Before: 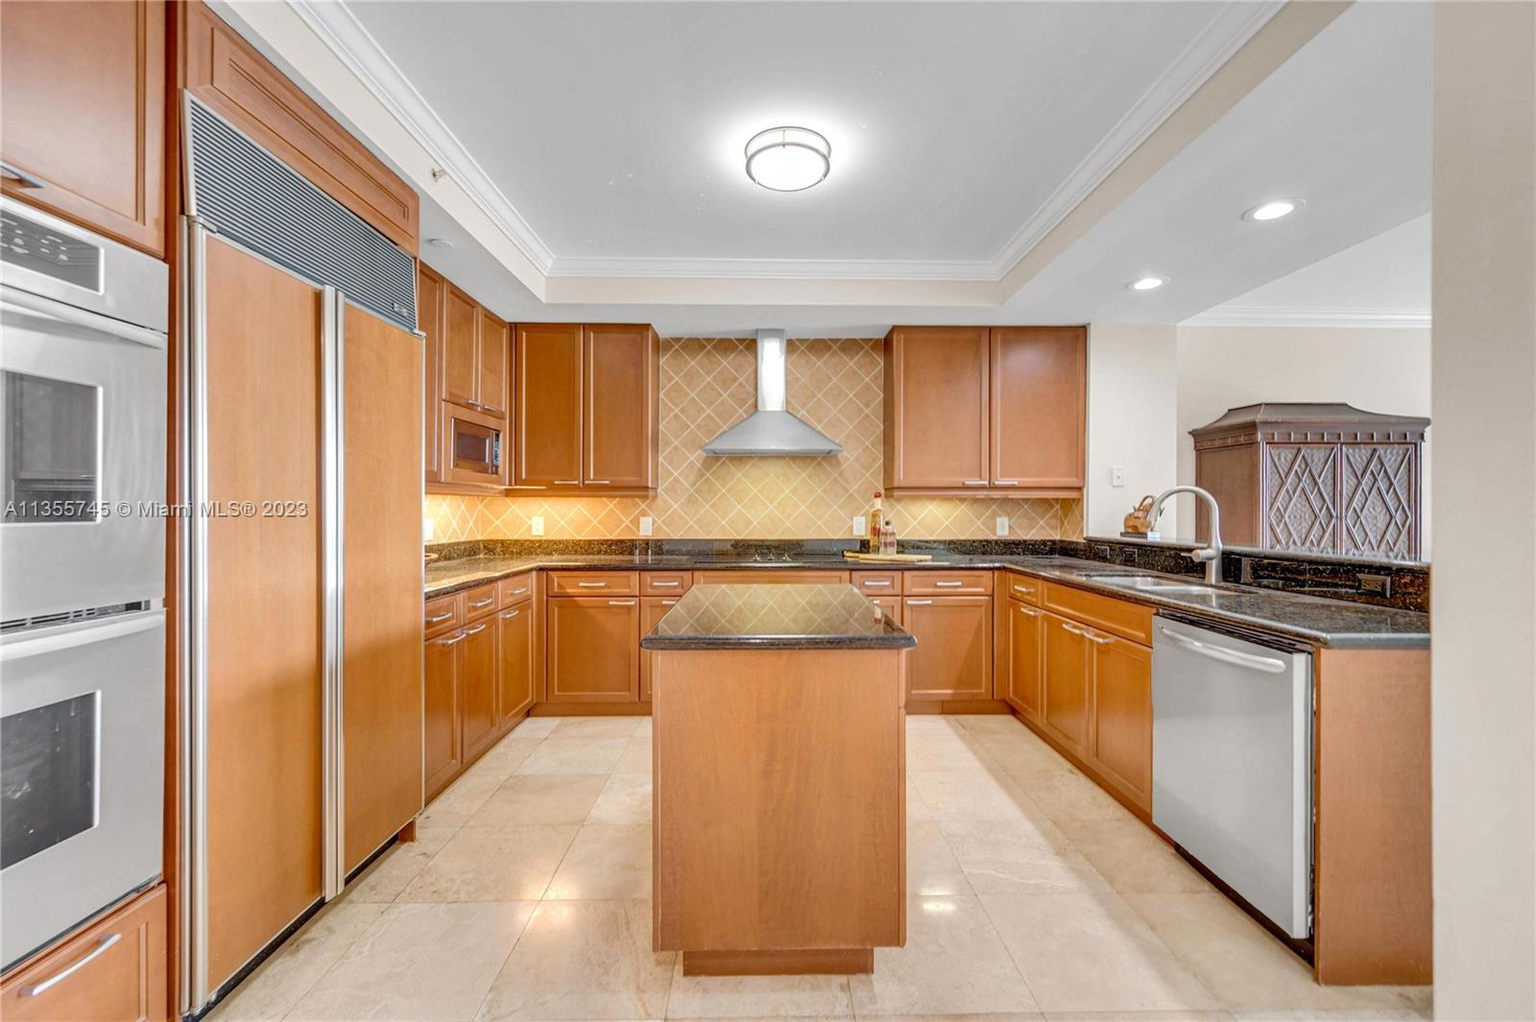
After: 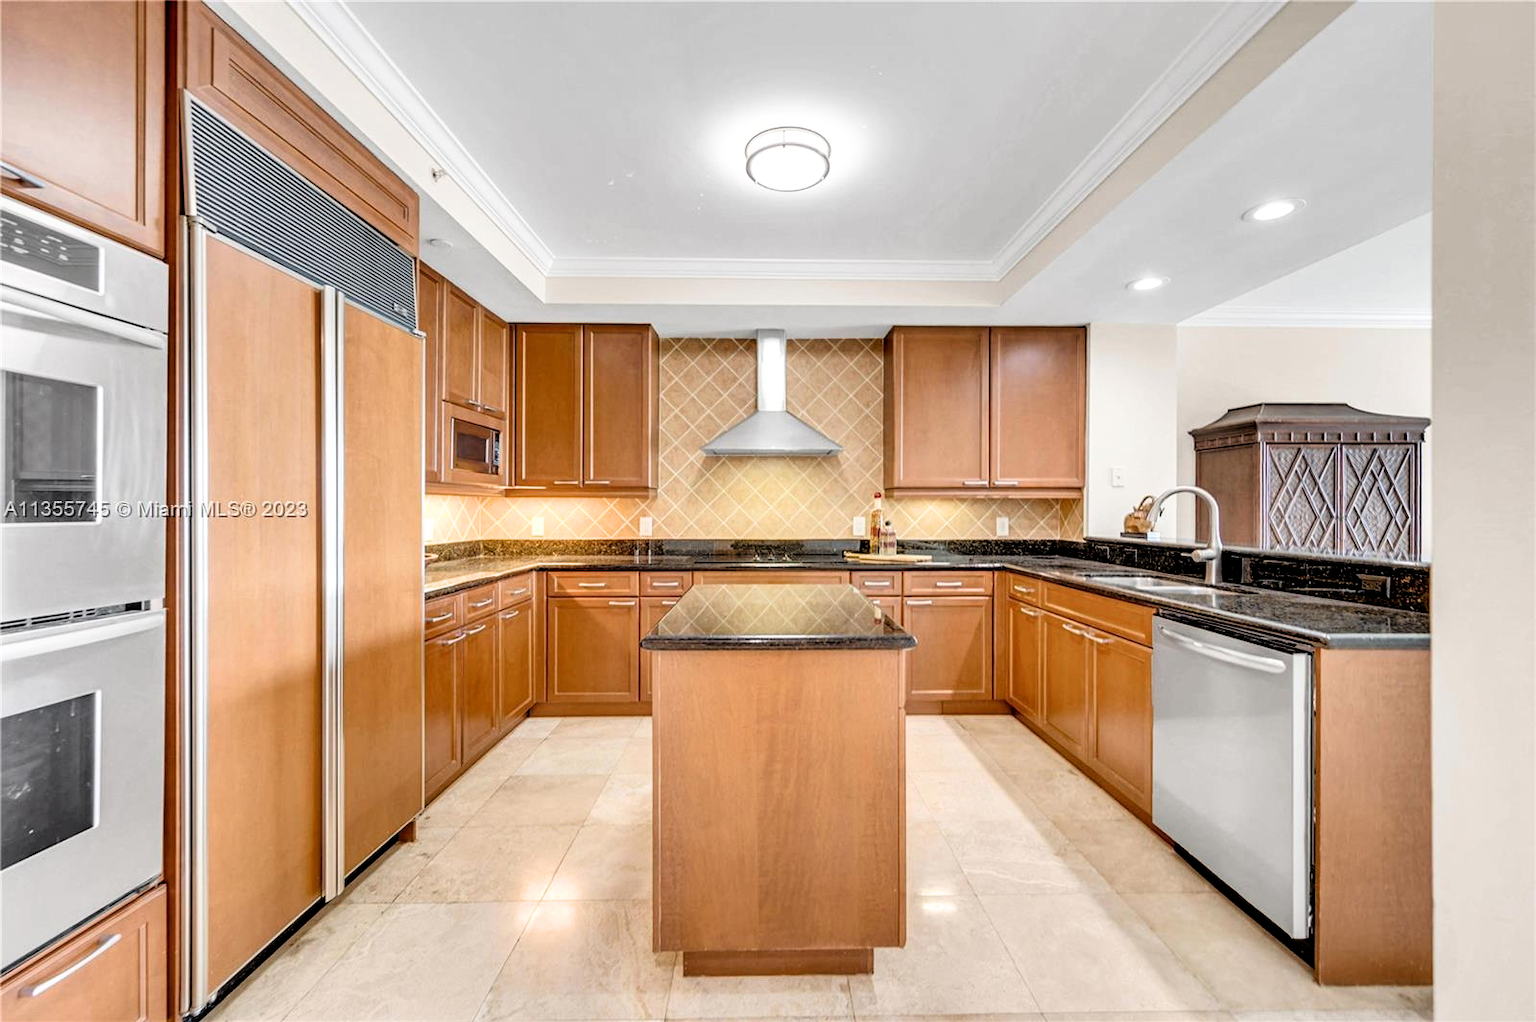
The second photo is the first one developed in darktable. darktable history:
filmic rgb: black relative exposure -3.68 EV, white relative exposure 2.44 EV, hardness 3.29
